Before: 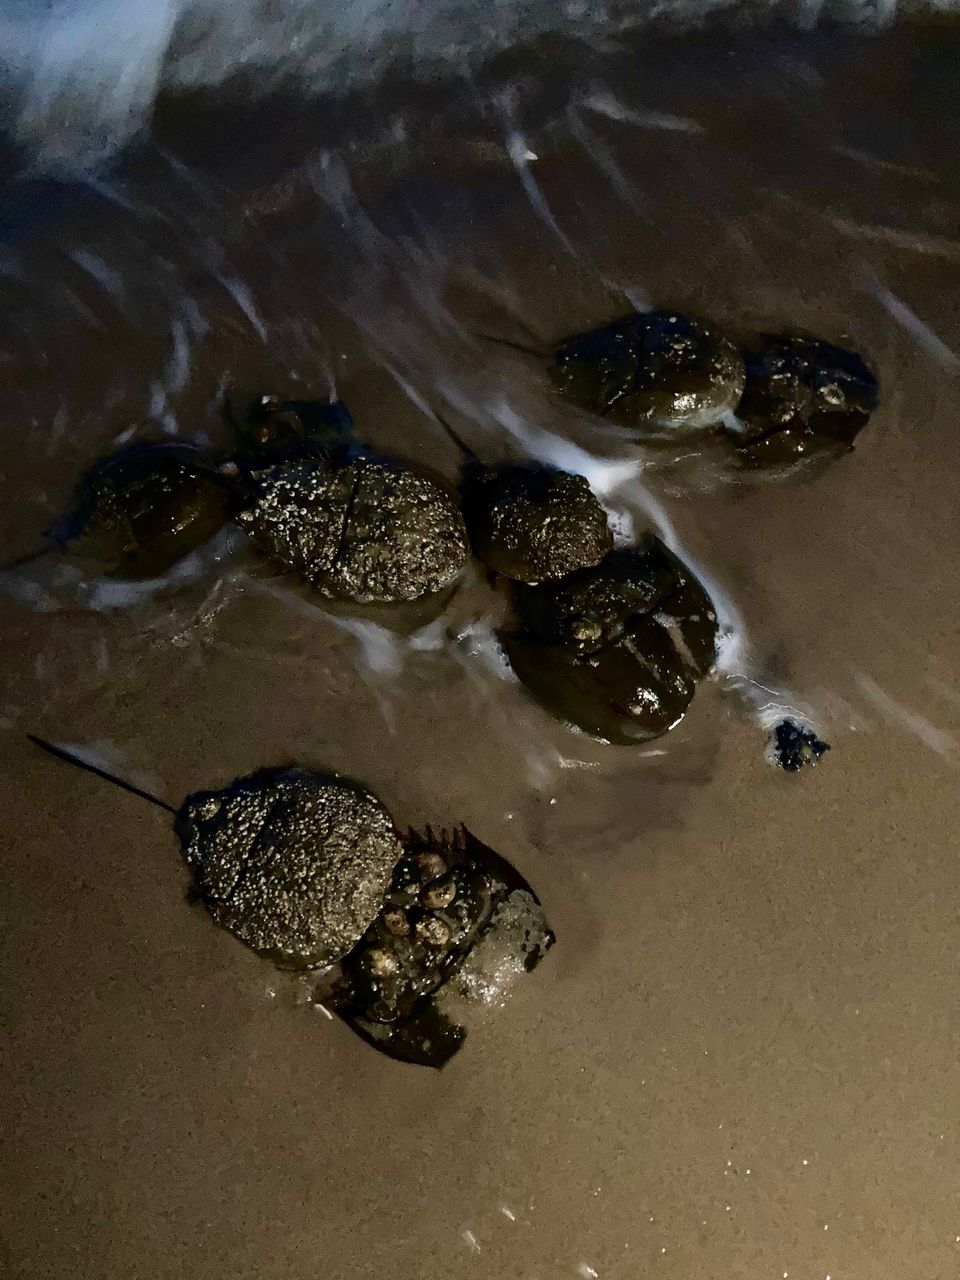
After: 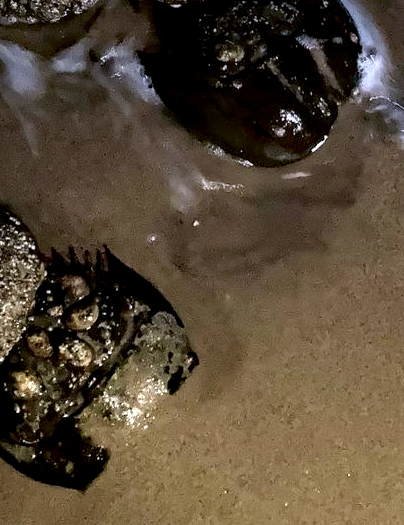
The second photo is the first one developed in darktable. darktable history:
local contrast: detail 135%, midtone range 0.75
crop: left 37.221%, top 45.169%, right 20.63%, bottom 13.777%
haze removal: strength 0.29, distance 0.25, compatibility mode true, adaptive false
exposure: exposure 0.559 EV, compensate highlight preservation false
graduated density: hue 238.83°, saturation 50%
tone equalizer: on, module defaults
